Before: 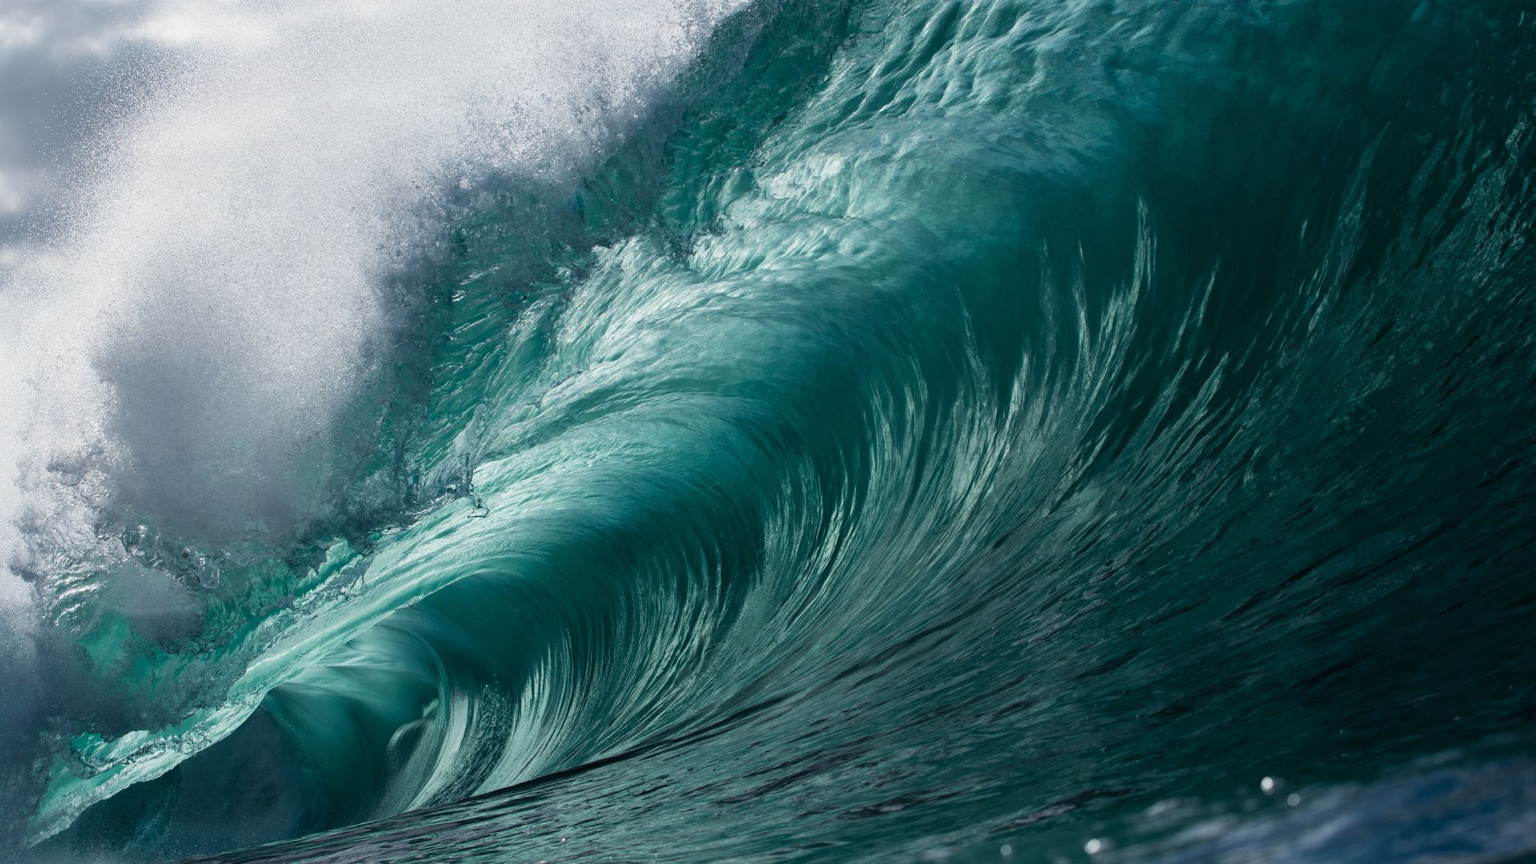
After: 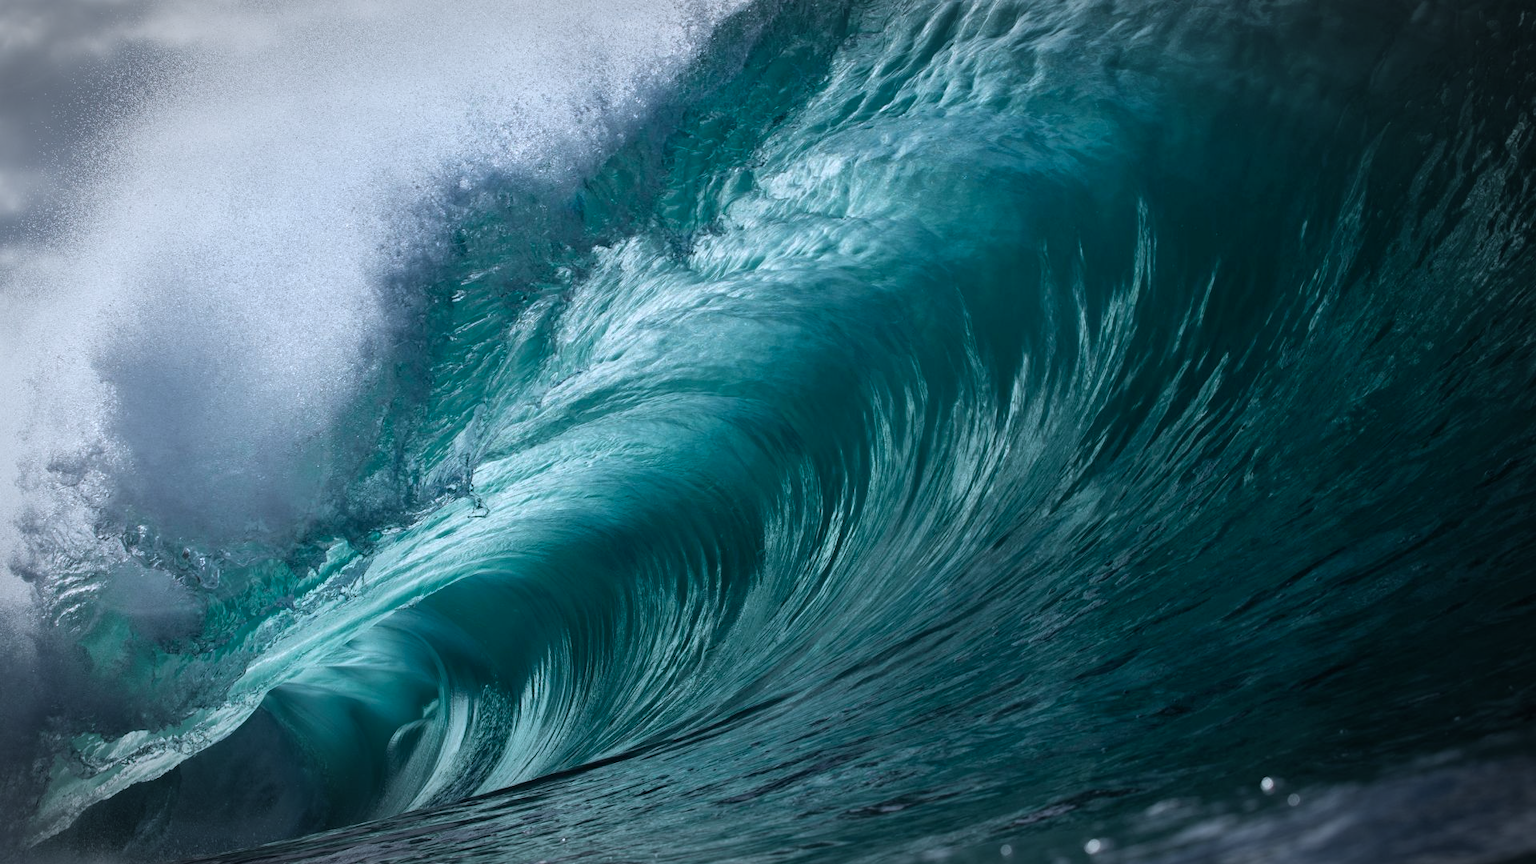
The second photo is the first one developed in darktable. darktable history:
tone equalizer: on, module defaults
color calibration: x 0.37, y 0.382, temperature 4313.32 K
vignetting: automatic ratio true
levels: levels [0, 0.499, 1]
